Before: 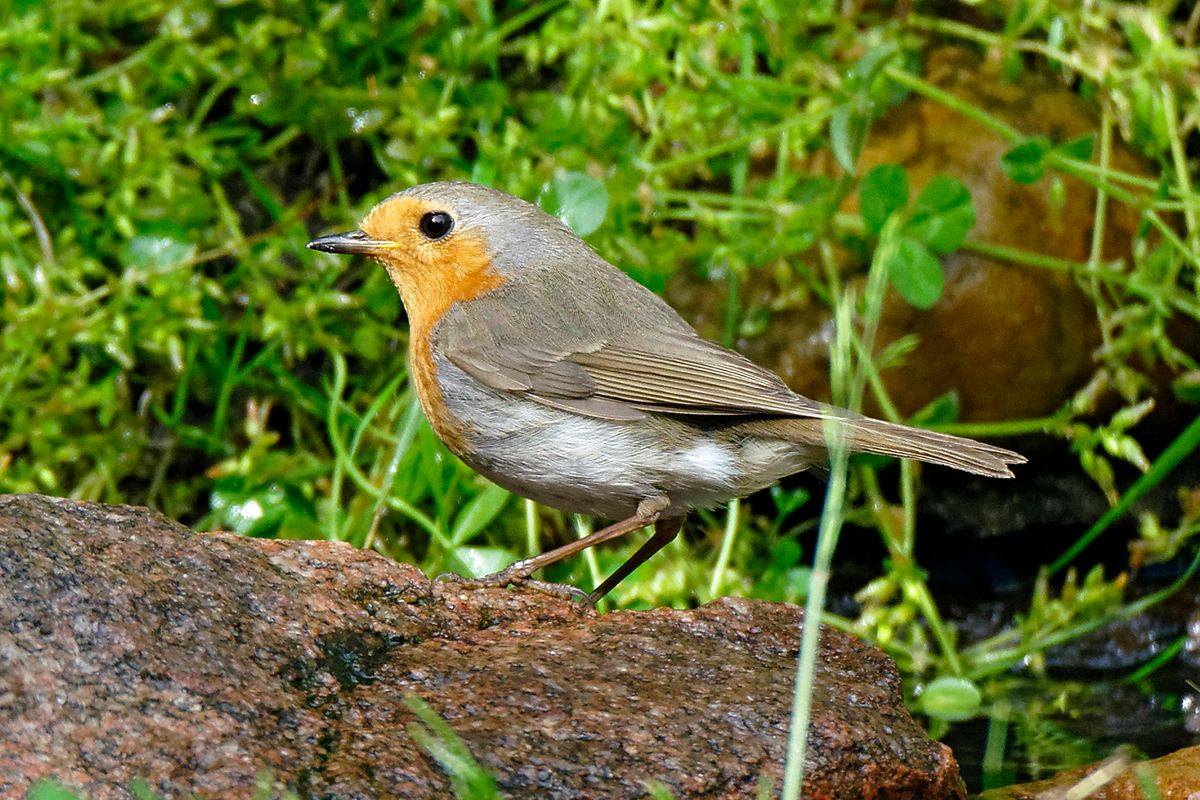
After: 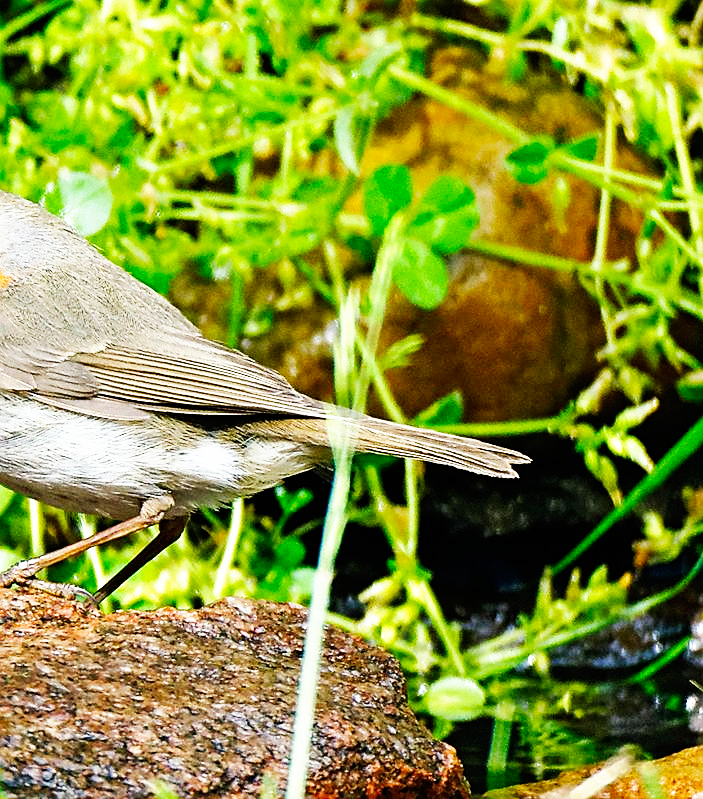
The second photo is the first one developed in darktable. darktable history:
sharpen: on, module defaults
crop: left 41.402%
base curve: curves: ch0 [(0, 0) (0.007, 0.004) (0.027, 0.03) (0.046, 0.07) (0.207, 0.54) (0.442, 0.872) (0.673, 0.972) (1, 1)], preserve colors none
